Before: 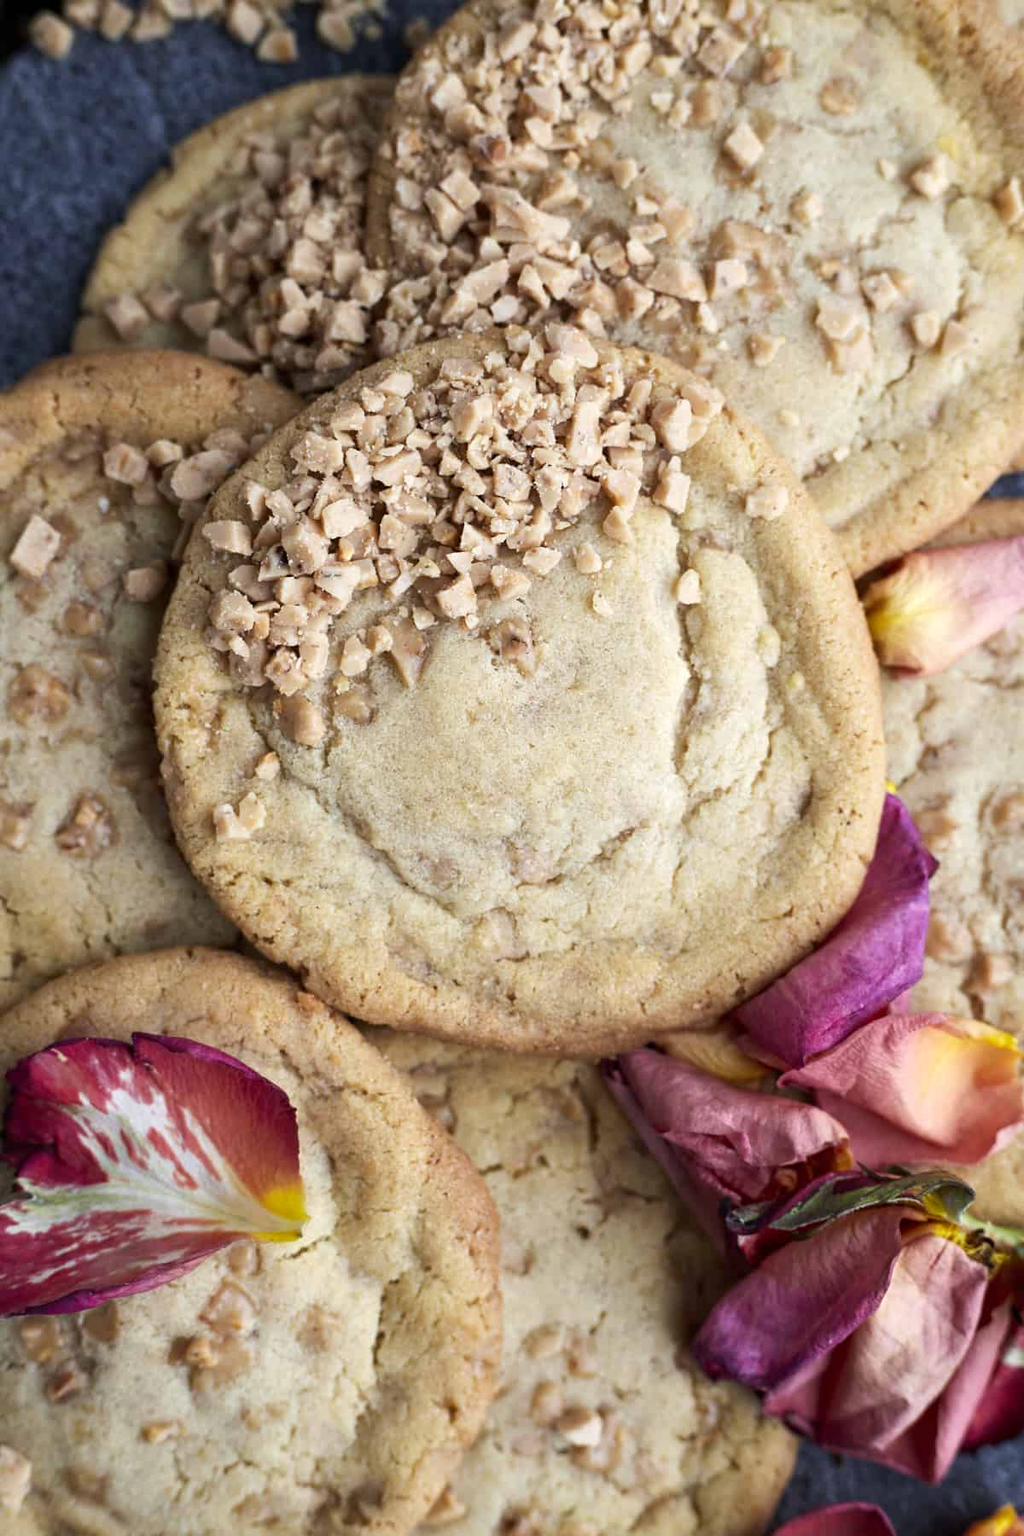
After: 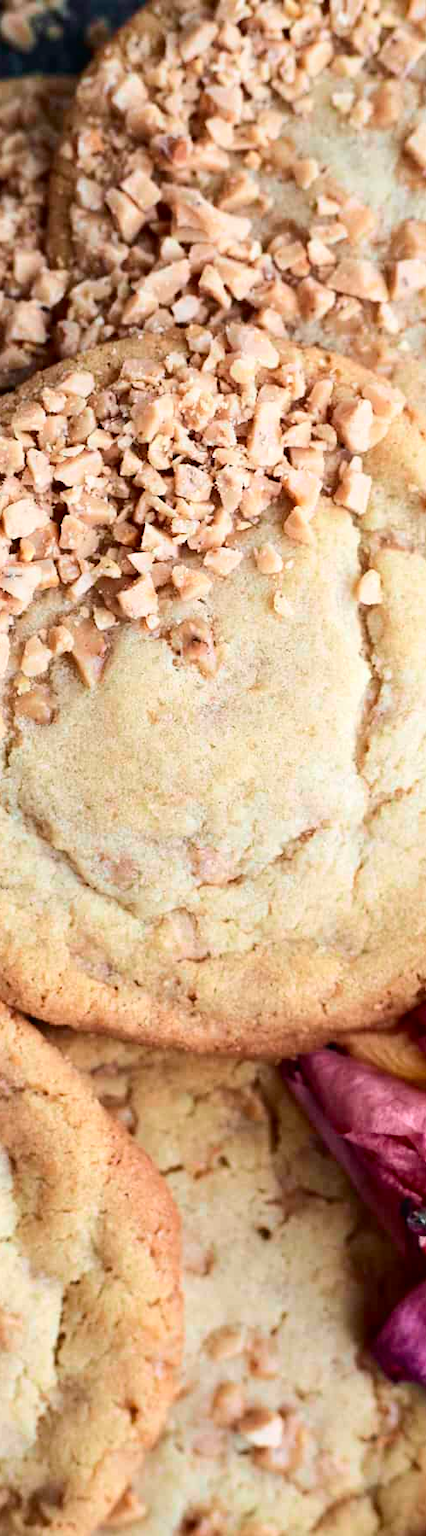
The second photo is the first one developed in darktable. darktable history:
crop: left 31.229%, right 27.105%
tone curve: curves: ch0 [(0, 0.01) (0.037, 0.032) (0.131, 0.108) (0.275, 0.258) (0.483, 0.512) (0.61, 0.661) (0.696, 0.742) (0.792, 0.834) (0.911, 0.936) (0.997, 0.995)]; ch1 [(0, 0) (0.308, 0.29) (0.425, 0.411) (0.503, 0.502) (0.529, 0.543) (0.683, 0.706) (0.746, 0.77) (1, 1)]; ch2 [(0, 0) (0.225, 0.214) (0.334, 0.339) (0.401, 0.415) (0.485, 0.487) (0.502, 0.502) (0.525, 0.523) (0.545, 0.552) (0.587, 0.61) (0.636, 0.654) (0.711, 0.729) (0.845, 0.855) (0.998, 0.977)], color space Lab, independent channels, preserve colors none
